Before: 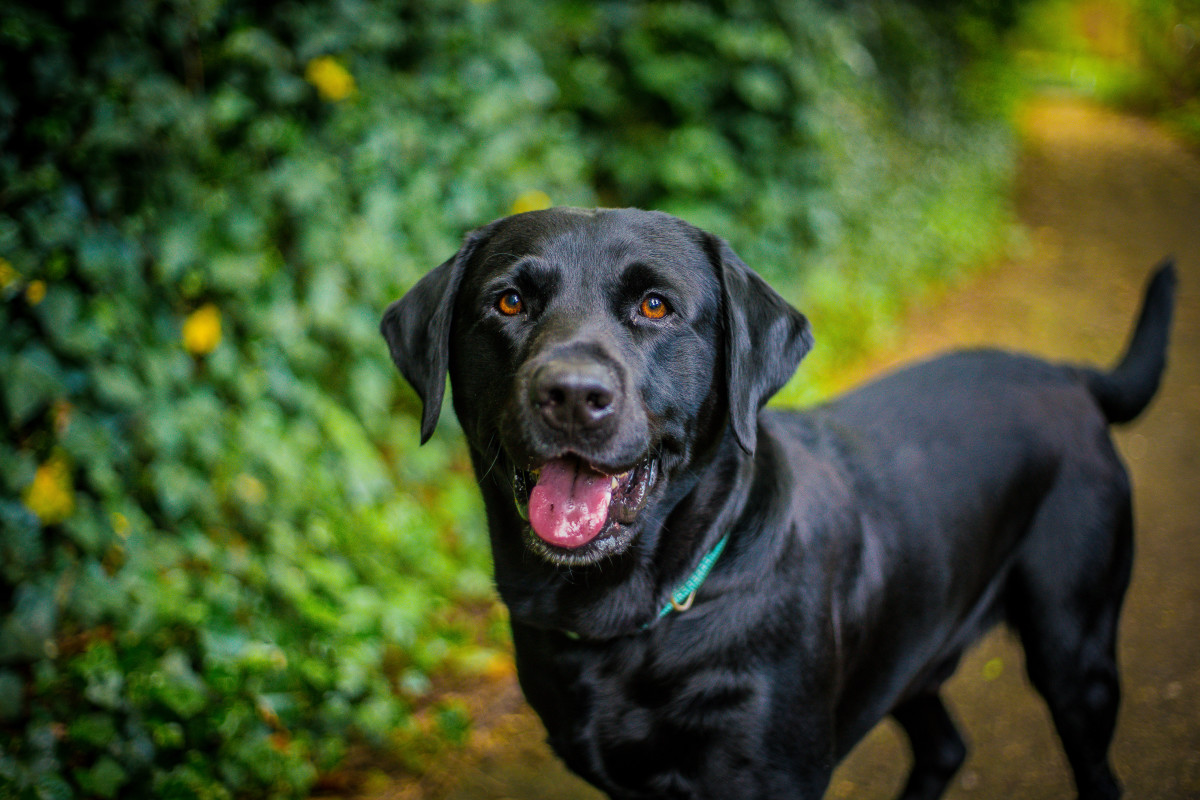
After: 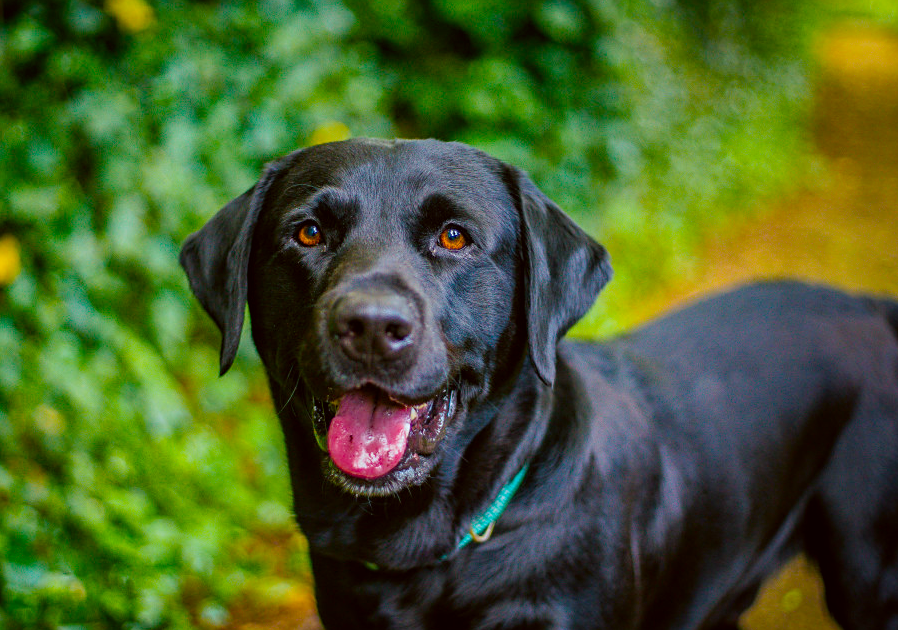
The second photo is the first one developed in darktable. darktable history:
crop: left 16.768%, top 8.653%, right 8.362%, bottom 12.485%
white balance: emerald 1
sharpen: amount 0.2
color balance rgb: perceptual saturation grading › global saturation 35%, perceptual saturation grading › highlights -30%, perceptual saturation grading › shadows 35%, perceptual brilliance grading › global brilliance 3%, perceptual brilliance grading › highlights -3%, perceptual brilliance grading › shadows 3%
color correction: highlights a* -3.28, highlights b* -6.24, shadows a* 3.1, shadows b* 5.19
